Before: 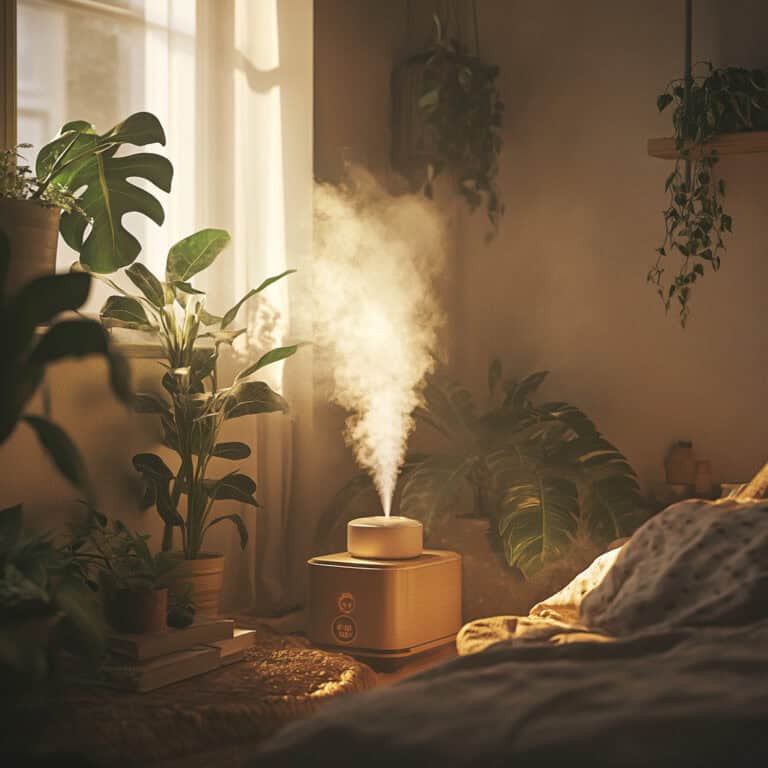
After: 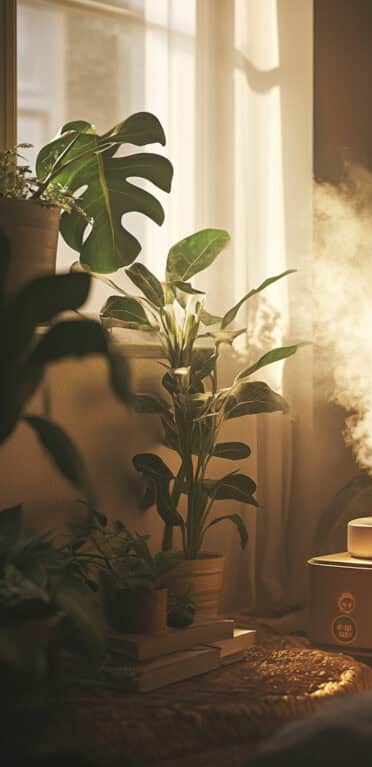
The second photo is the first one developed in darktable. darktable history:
crop and rotate: left 0.056%, top 0%, right 51.434%
